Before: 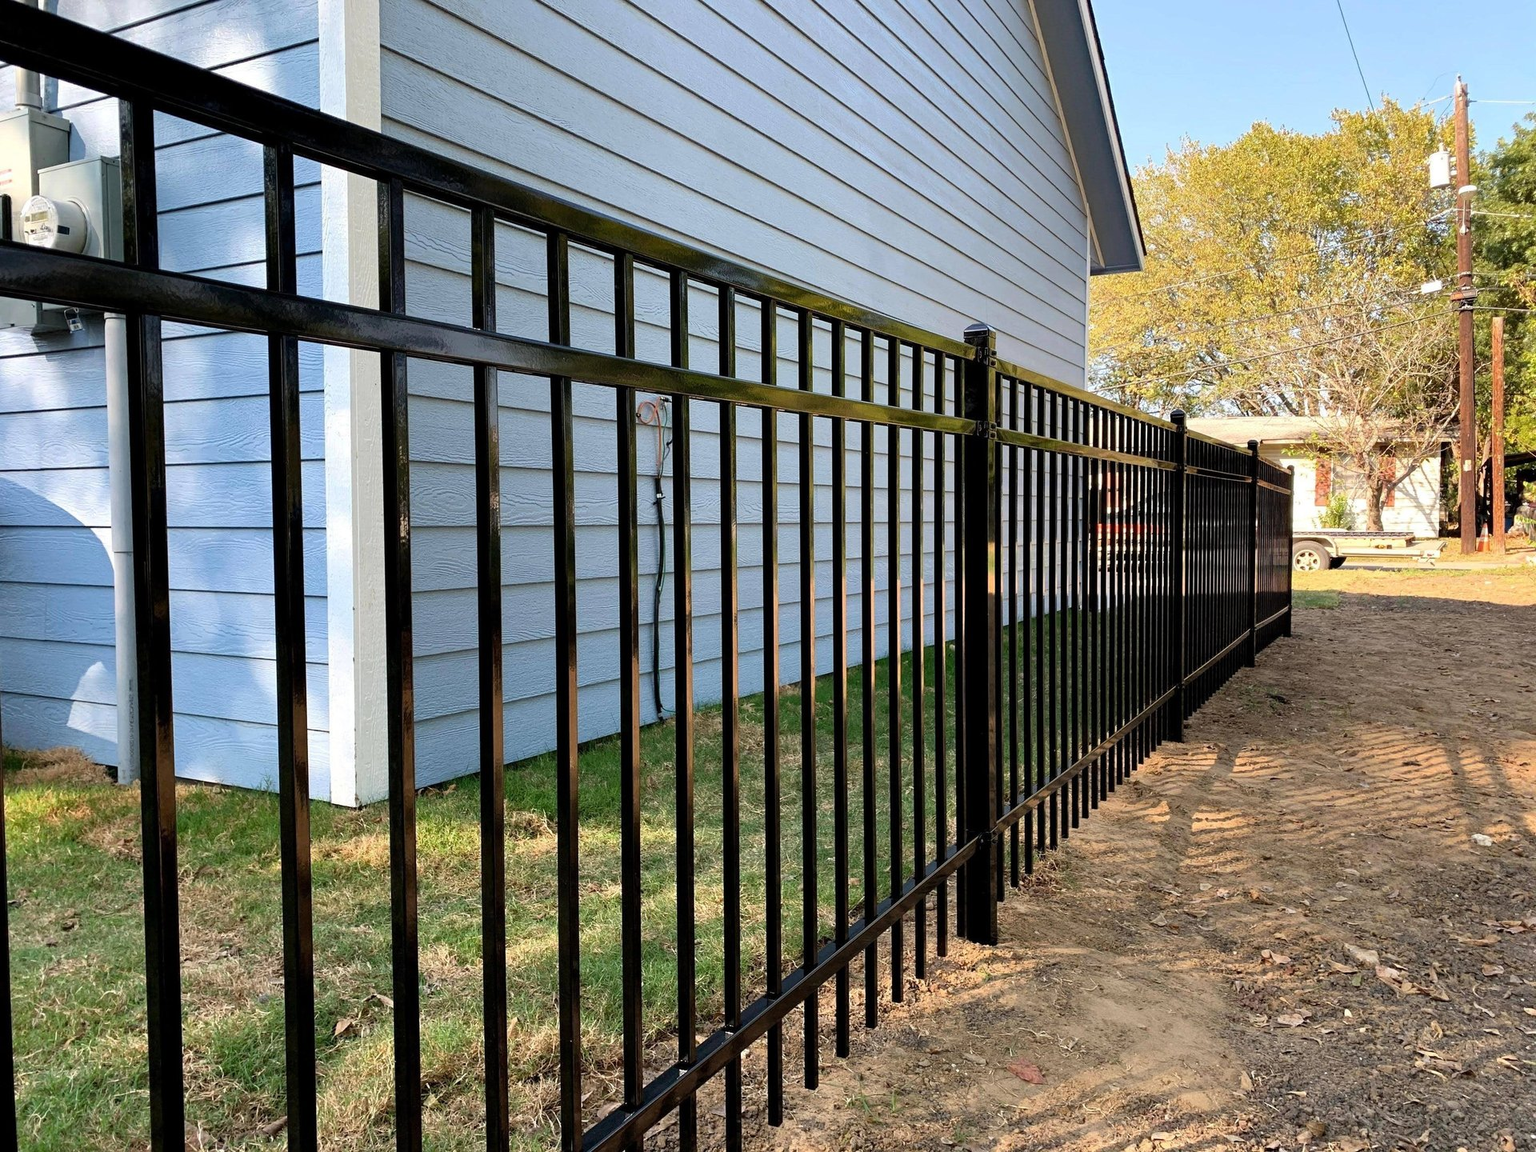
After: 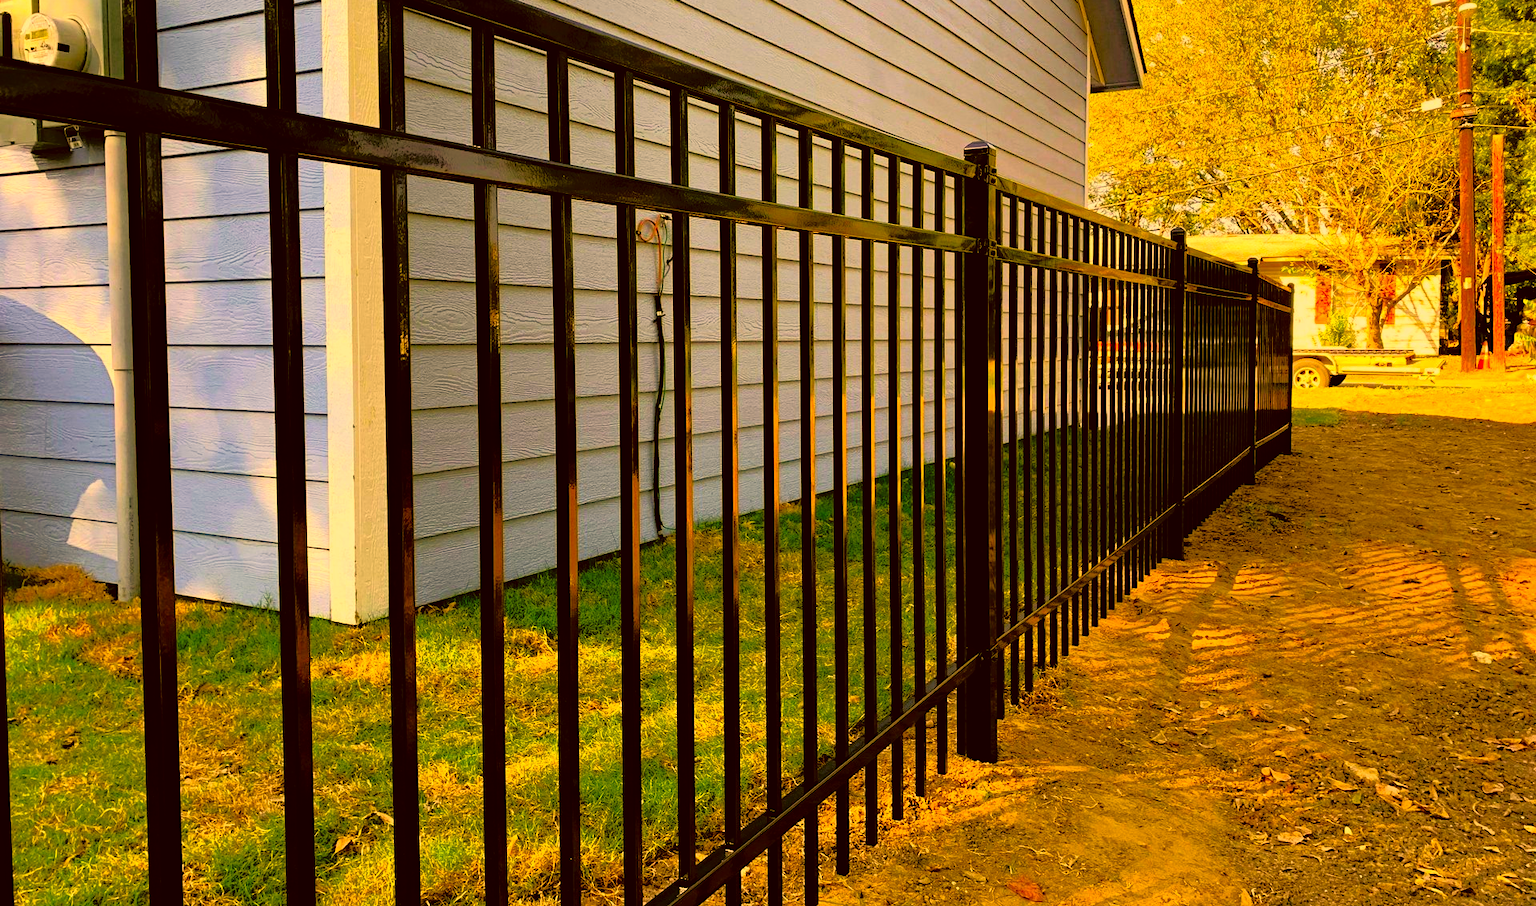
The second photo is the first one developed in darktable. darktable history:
color correction: highlights a* 10.5, highlights b* 30.01, shadows a* 2.61, shadows b* 18.02, saturation 1.75
haze removal: compatibility mode true, adaptive false
crop and rotate: top 15.852%, bottom 5.418%
tone equalizer: -8 EV -1.83 EV, -7 EV -1.15 EV, -6 EV -1.63 EV, edges refinement/feathering 500, mask exposure compensation -1.57 EV, preserve details no
